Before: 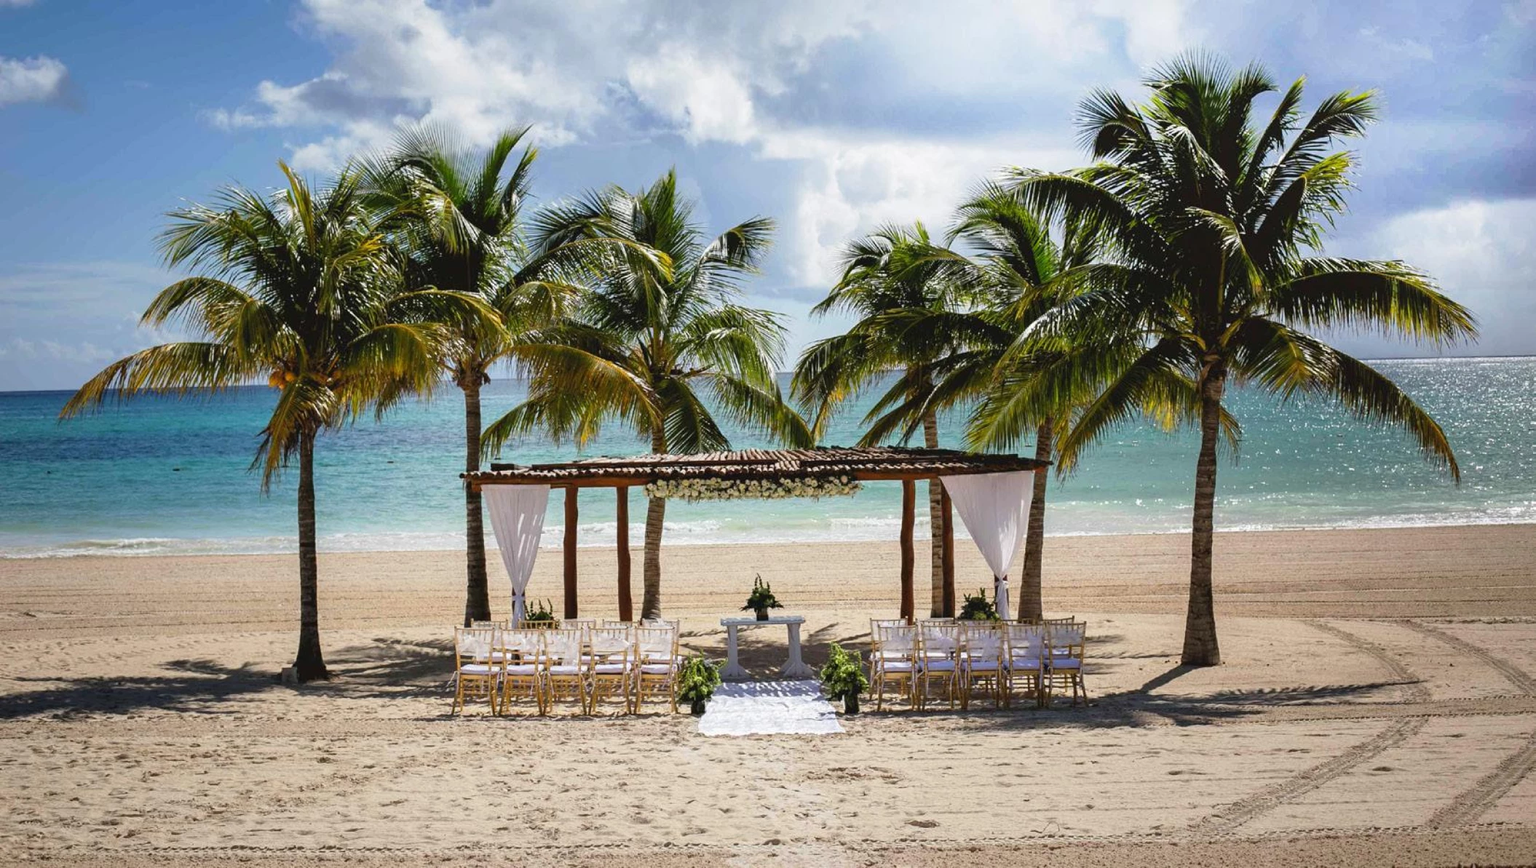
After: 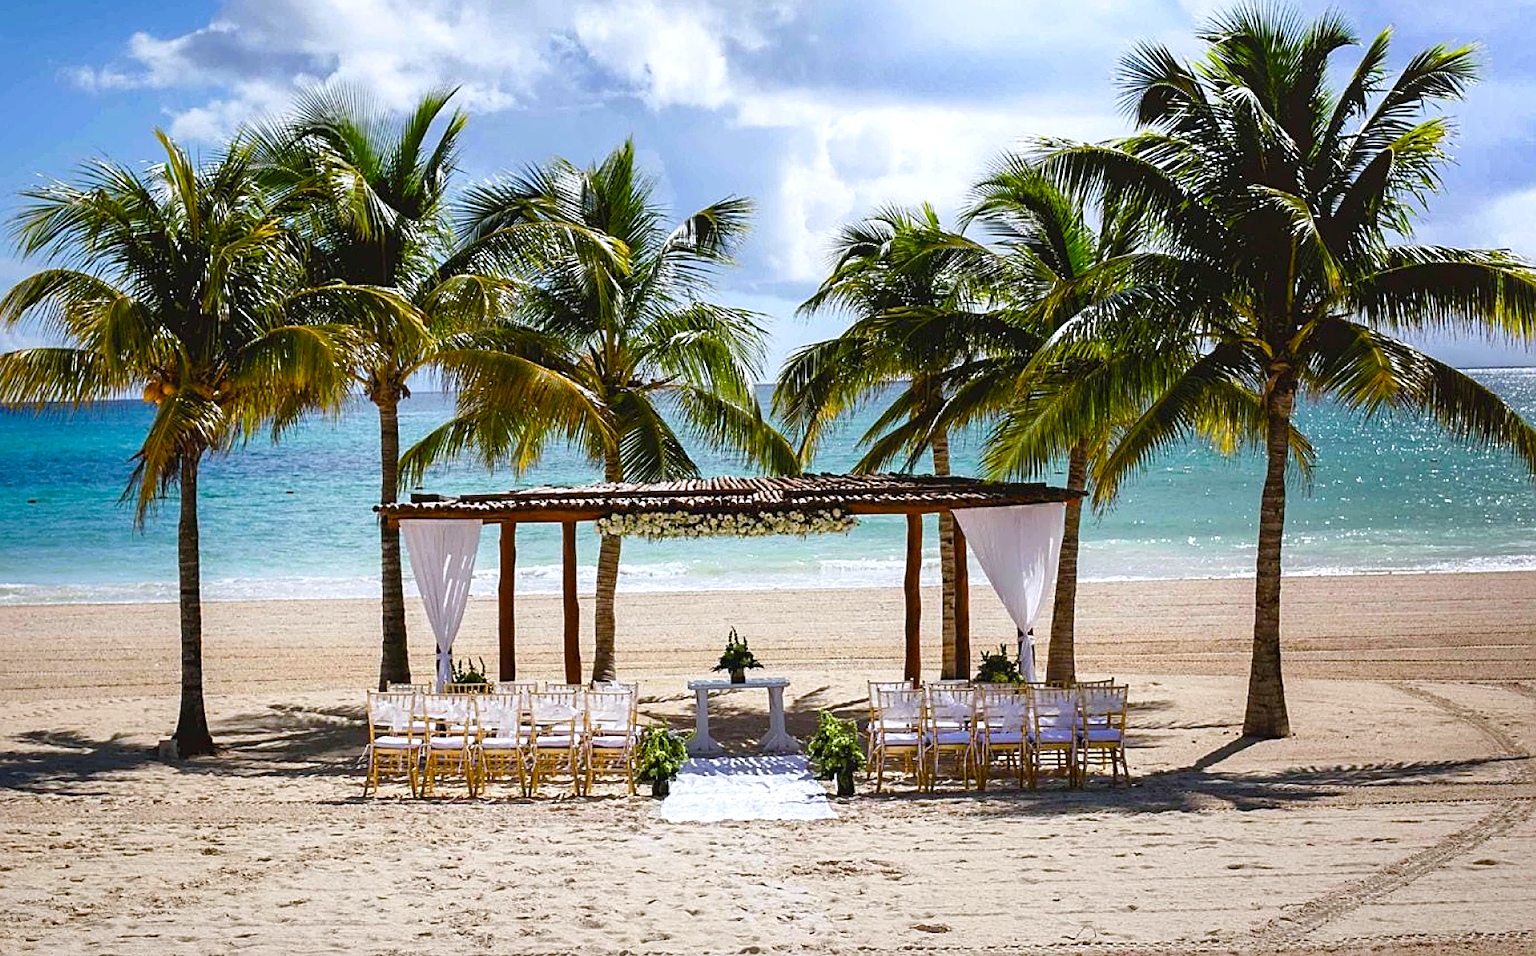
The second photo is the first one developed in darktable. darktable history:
sharpen: on, module defaults
crop: left 9.773%, top 6.229%, right 7.194%, bottom 2.338%
color balance rgb: highlights gain › luminance 16.86%, highlights gain › chroma 2.846%, highlights gain › hue 262.52°, perceptual saturation grading › global saturation 23.295%, perceptual saturation grading › highlights -24.653%, perceptual saturation grading › mid-tones 24.232%, perceptual saturation grading › shadows 39.069%
